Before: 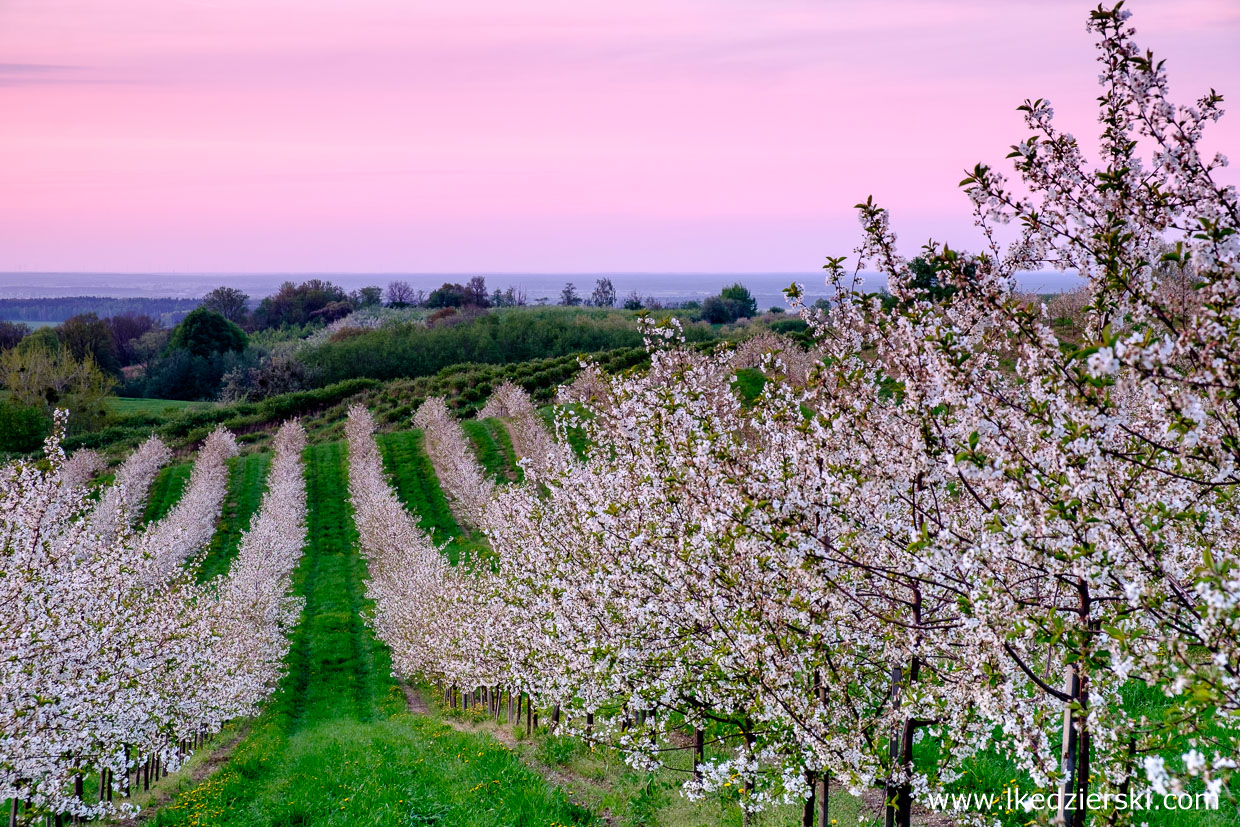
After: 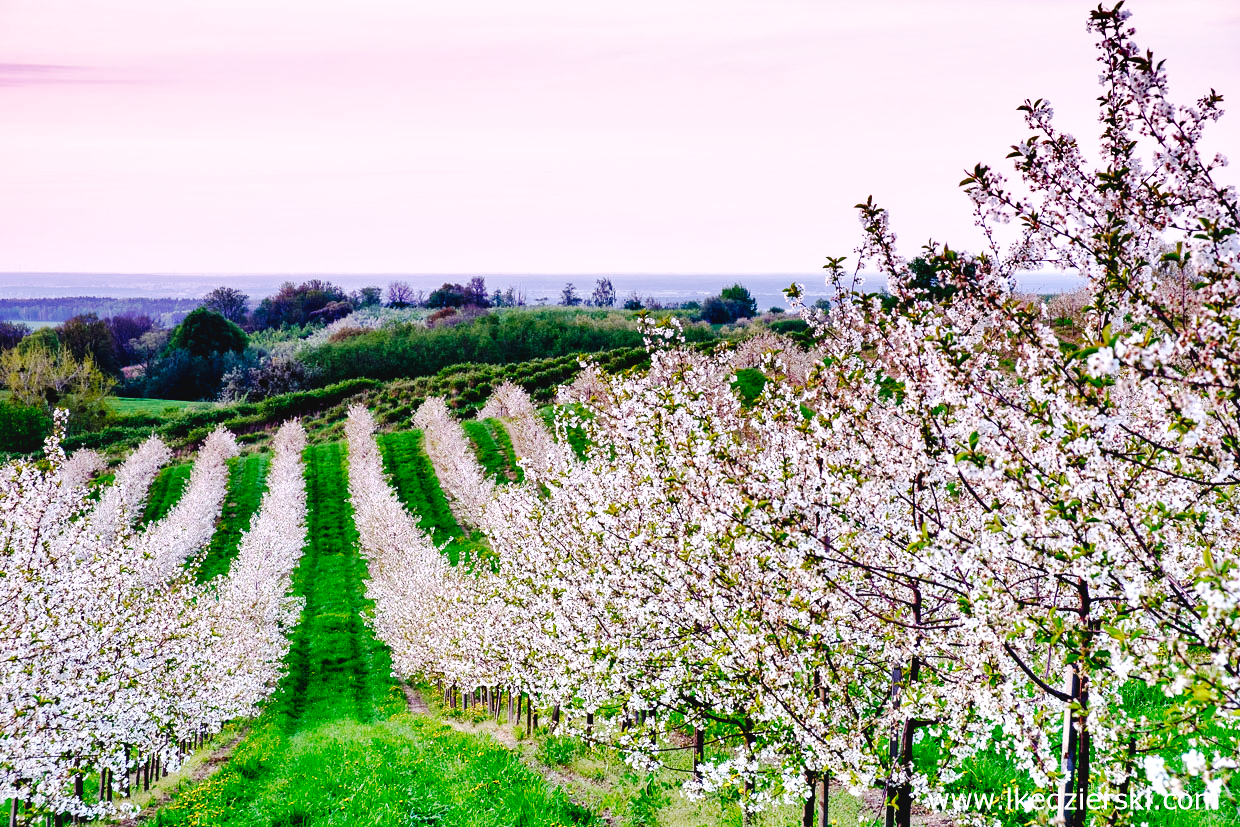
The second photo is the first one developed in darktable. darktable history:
tone curve: curves: ch0 [(0, 0) (0.003, 0.048) (0.011, 0.055) (0.025, 0.065) (0.044, 0.089) (0.069, 0.111) (0.1, 0.132) (0.136, 0.163) (0.177, 0.21) (0.224, 0.259) (0.277, 0.323) (0.335, 0.385) (0.399, 0.442) (0.468, 0.508) (0.543, 0.578) (0.623, 0.648) (0.709, 0.716) (0.801, 0.781) (0.898, 0.845) (1, 1)], preserve colors none
local contrast: mode bilateral grid, contrast 20, coarseness 50, detail 130%, midtone range 0.2
base curve: curves: ch0 [(0, 0) (0.007, 0.004) (0.027, 0.03) (0.046, 0.07) (0.207, 0.54) (0.442, 0.872) (0.673, 0.972) (1, 1)], preserve colors none
shadows and highlights: soften with gaussian
